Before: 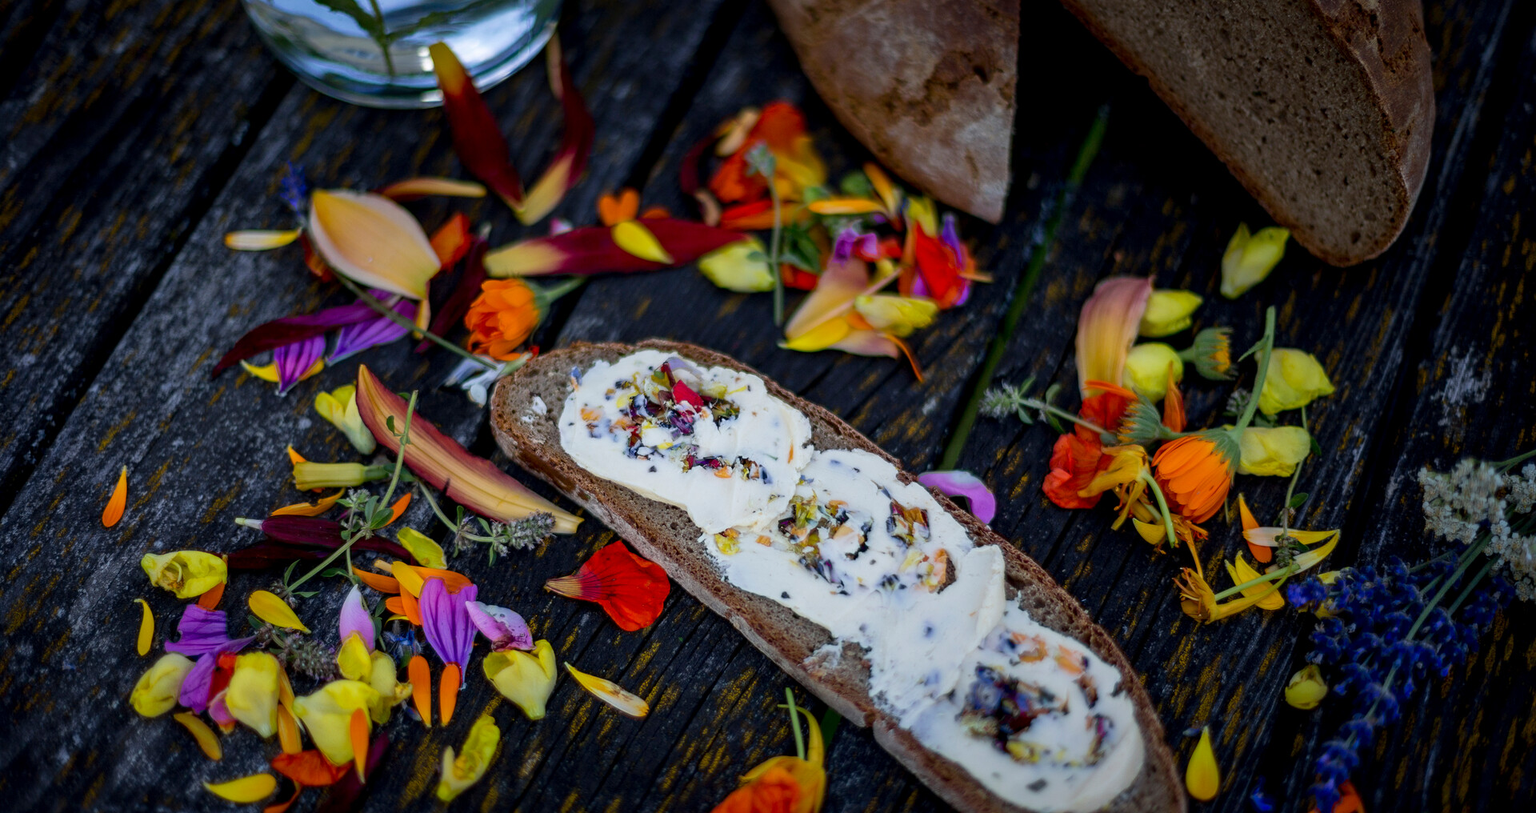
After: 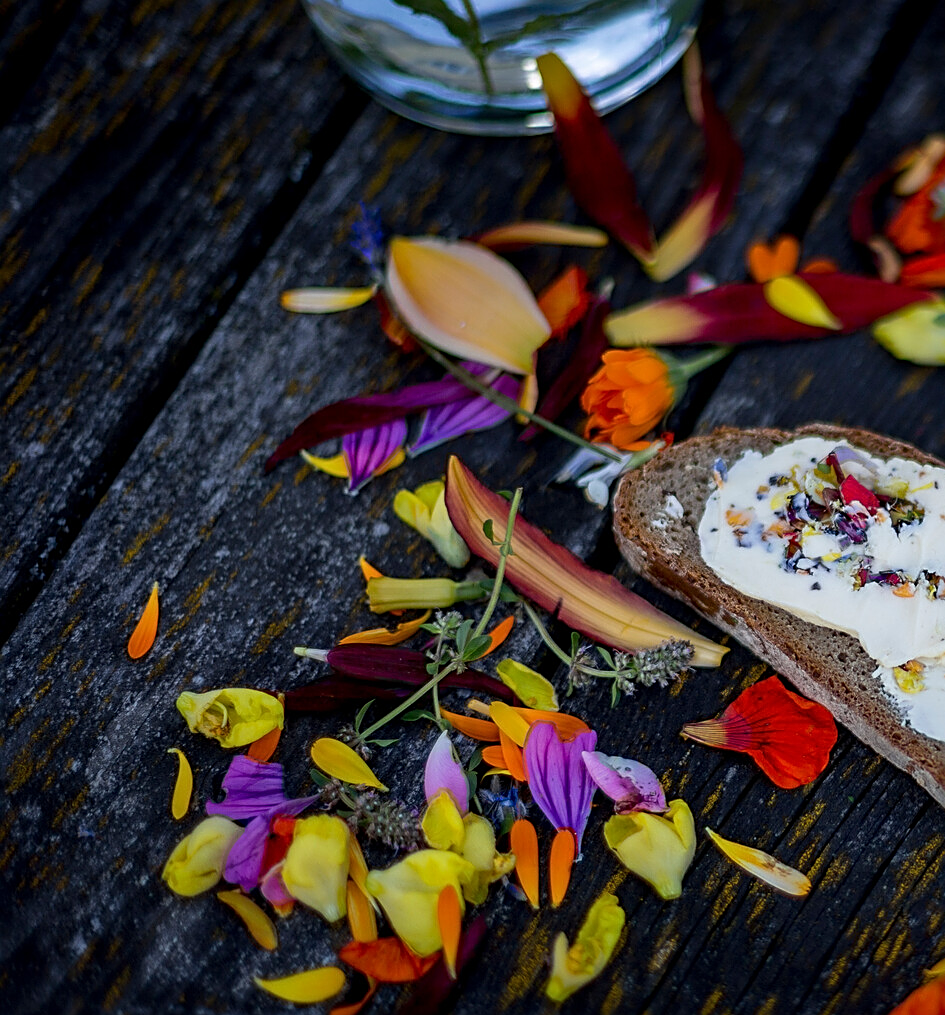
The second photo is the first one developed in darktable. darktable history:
crop and rotate: left 0.036%, top 0%, right 50.736%
sharpen: on, module defaults
